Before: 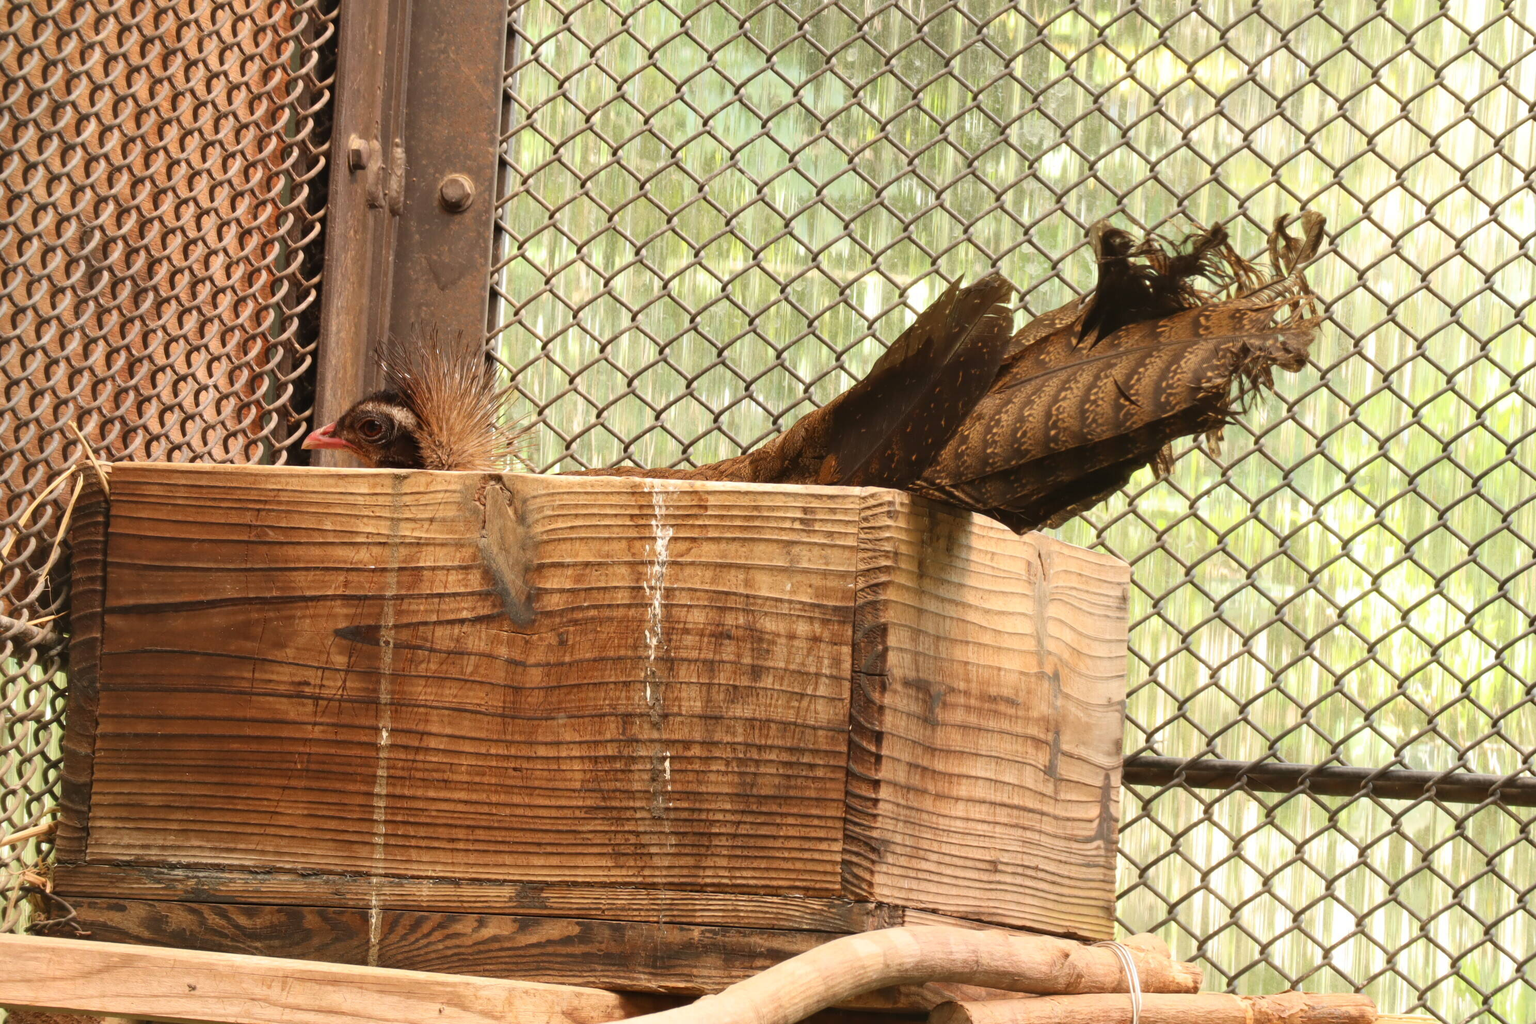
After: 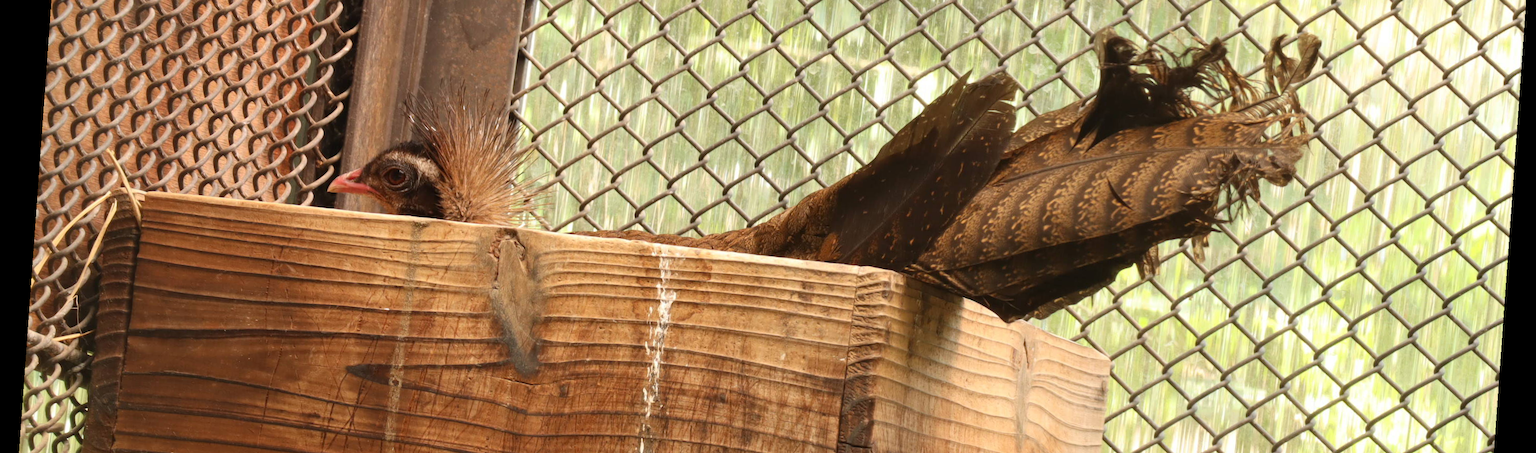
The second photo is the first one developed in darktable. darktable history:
rotate and perspective: rotation 4.1°, automatic cropping off
crop and rotate: top 23.84%, bottom 34.294%
